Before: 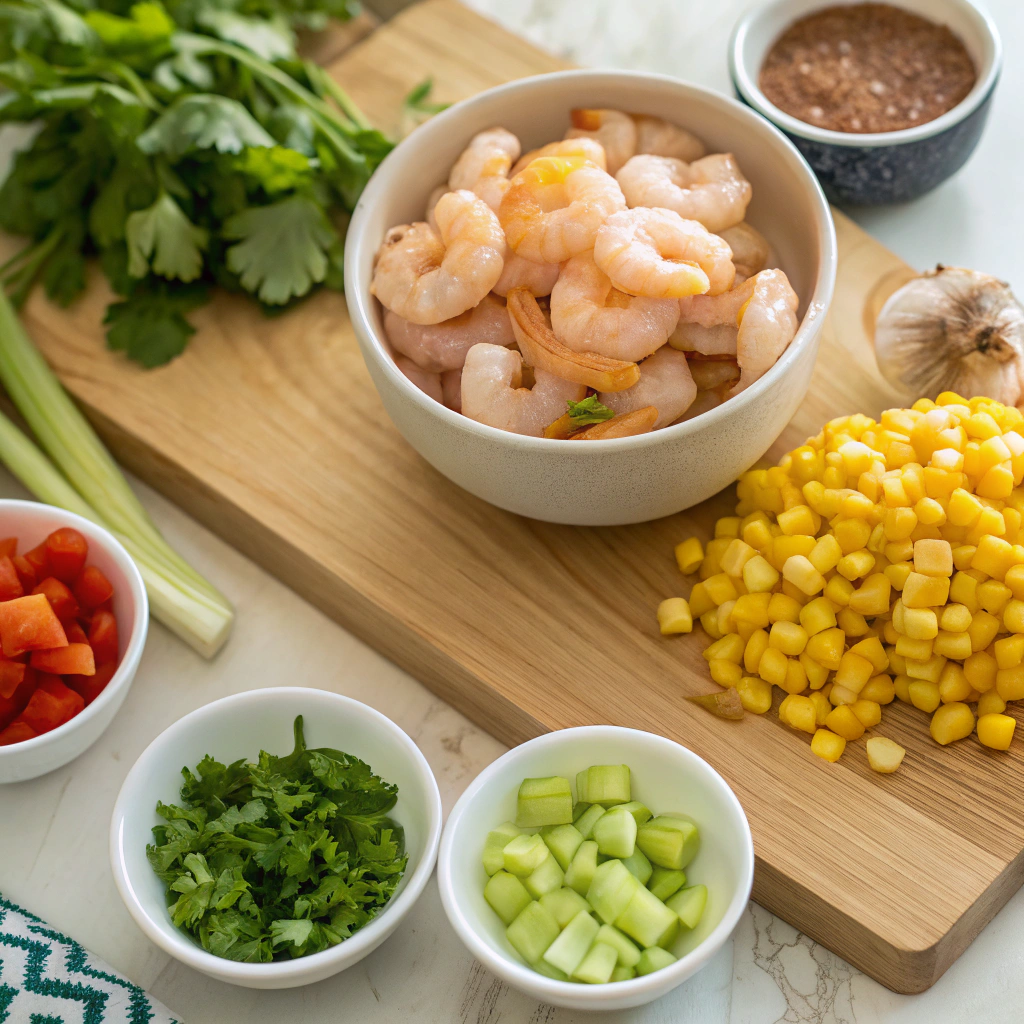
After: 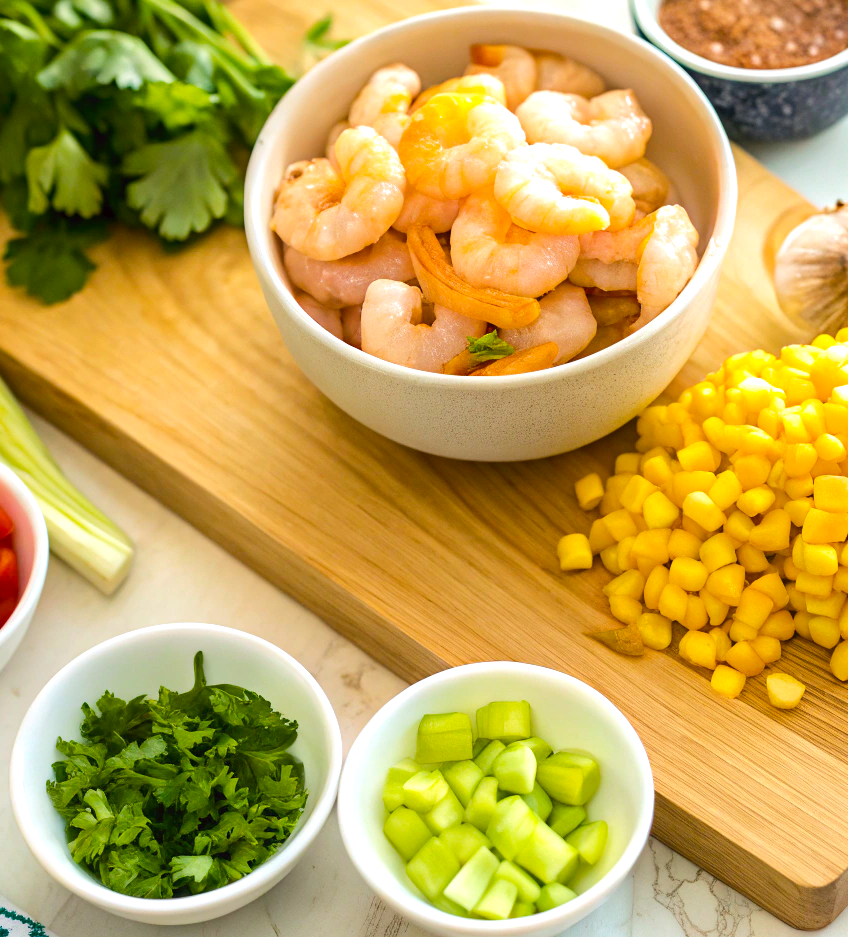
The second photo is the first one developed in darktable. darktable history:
color balance rgb: perceptual saturation grading › global saturation 25%, perceptual brilliance grading › mid-tones 10%, perceptual brilliance grading › shadows 15%, global vibrance 20%
tone equalizer: -8 EV -0.417 EV, -7 EV -0.389 EV, -6 EV -0.333 EV, -5 EV -0.222 EV, -3 EV 0.222 EV, -2 EV 0.333 EV, -1 EV 0.389 EV, +0 EV 0.417 EV, edges refinement/feathering 500, mask exposure compensation -1.57 EV, preserve details no
crop: left 9.807%, top 6.259%, right 7.334%, bottom 2.177%
exposure: exposure 0.2 EV, compensate highlight preservation false
